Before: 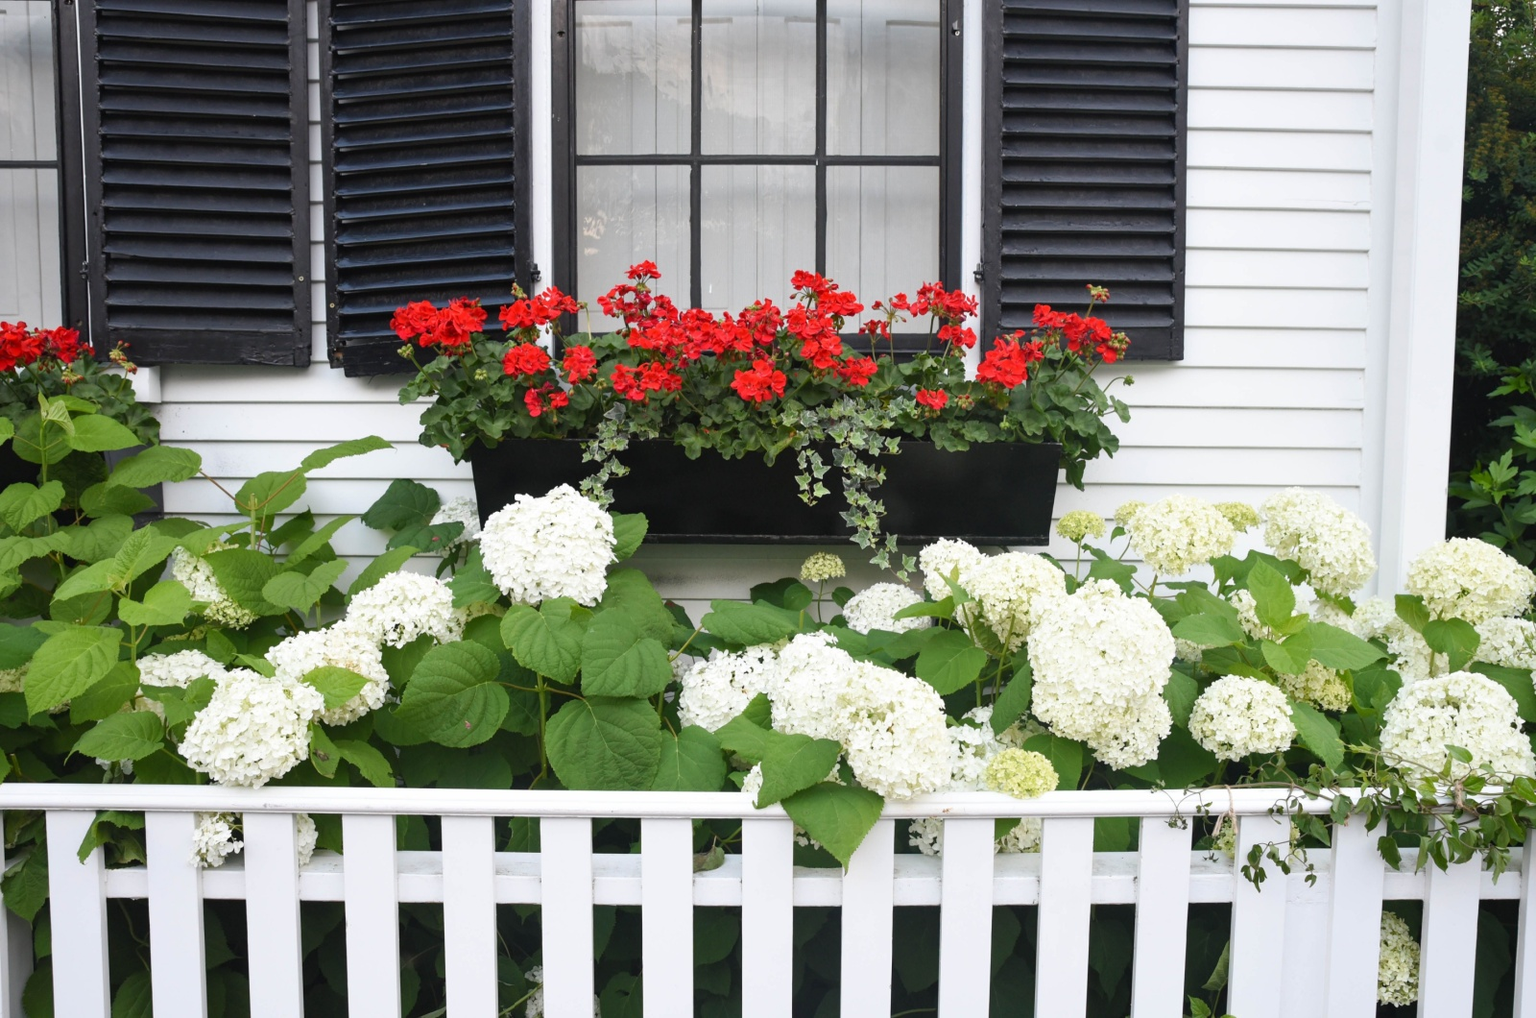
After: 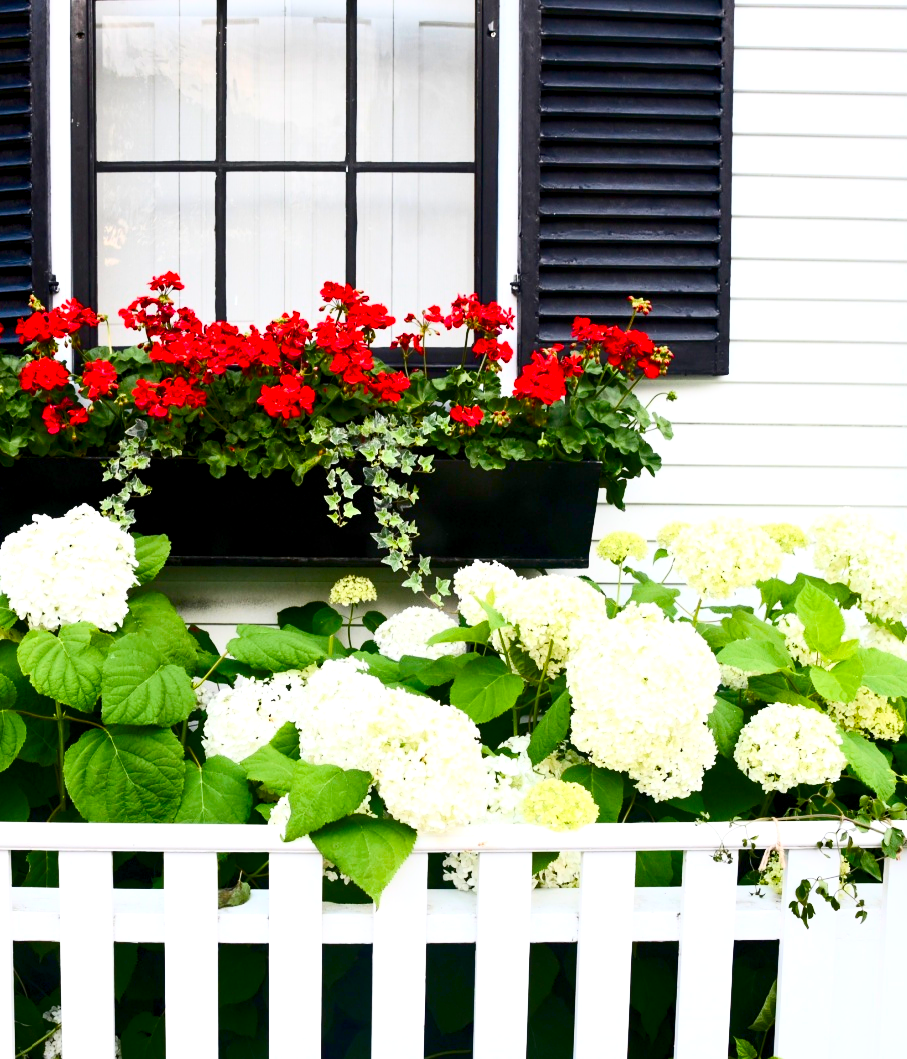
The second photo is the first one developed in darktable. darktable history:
crop: left 31.562%, top 0.018%, right 11.737%
color balance rgb: global offset › luminance -0.875%, perceptual saturation grading › global saturation 20%, perceptual saturation grading › highlights -25.484%, perceptual saturation grading › shadows 49.776%, perceptual brilliance grading › highlights 9.498%, perceptual brilliance grading › mid-tones 5.766%, global vibrance 15.133%
contrast brightness saturation: contrast 0.399, brightness 0.107, saturation 0.208
